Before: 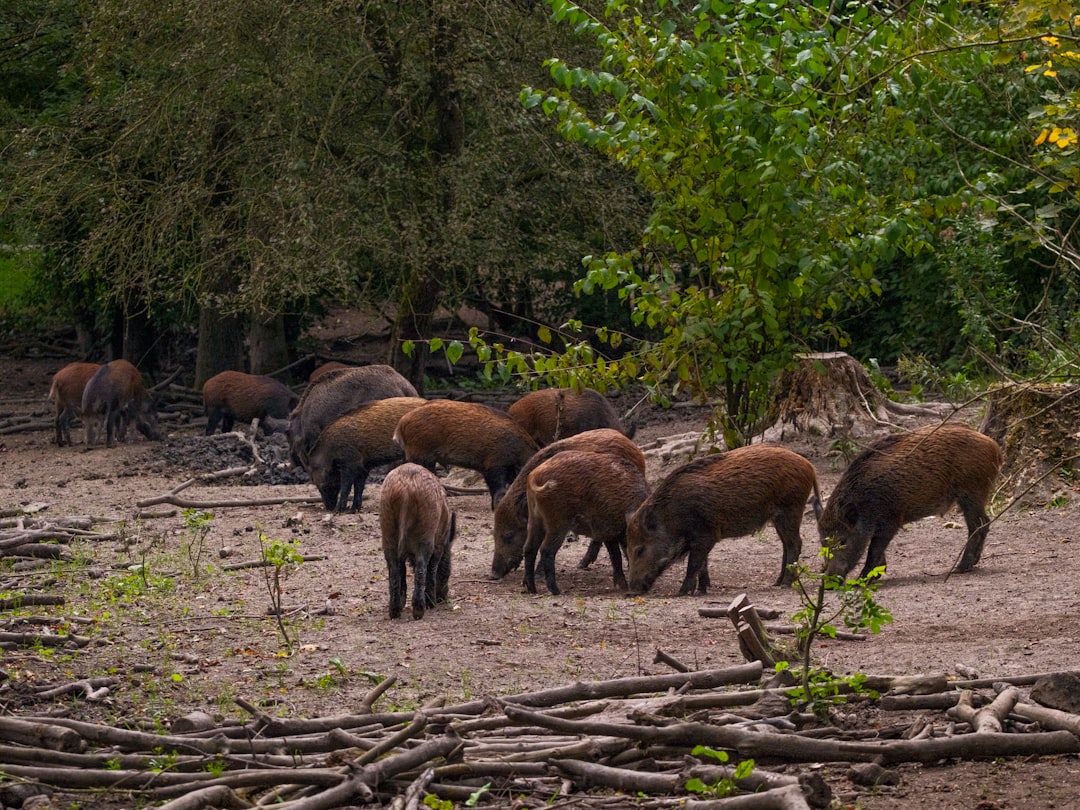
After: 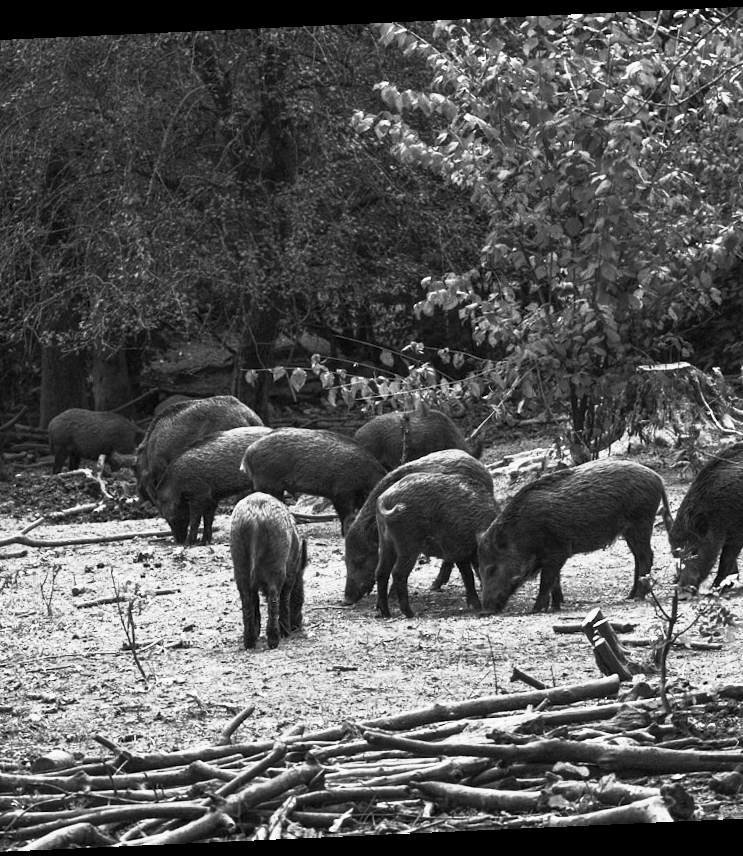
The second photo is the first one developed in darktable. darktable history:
contrast brightness saturation: contrast 0.53, brightness 0.47, saturation -1
crop and rotate: left 15.546%, right 17.787%
rotate and perspective: rotation -2.56°, automatic cropping off
shadows and highlights: shadows 0, highlights 40
